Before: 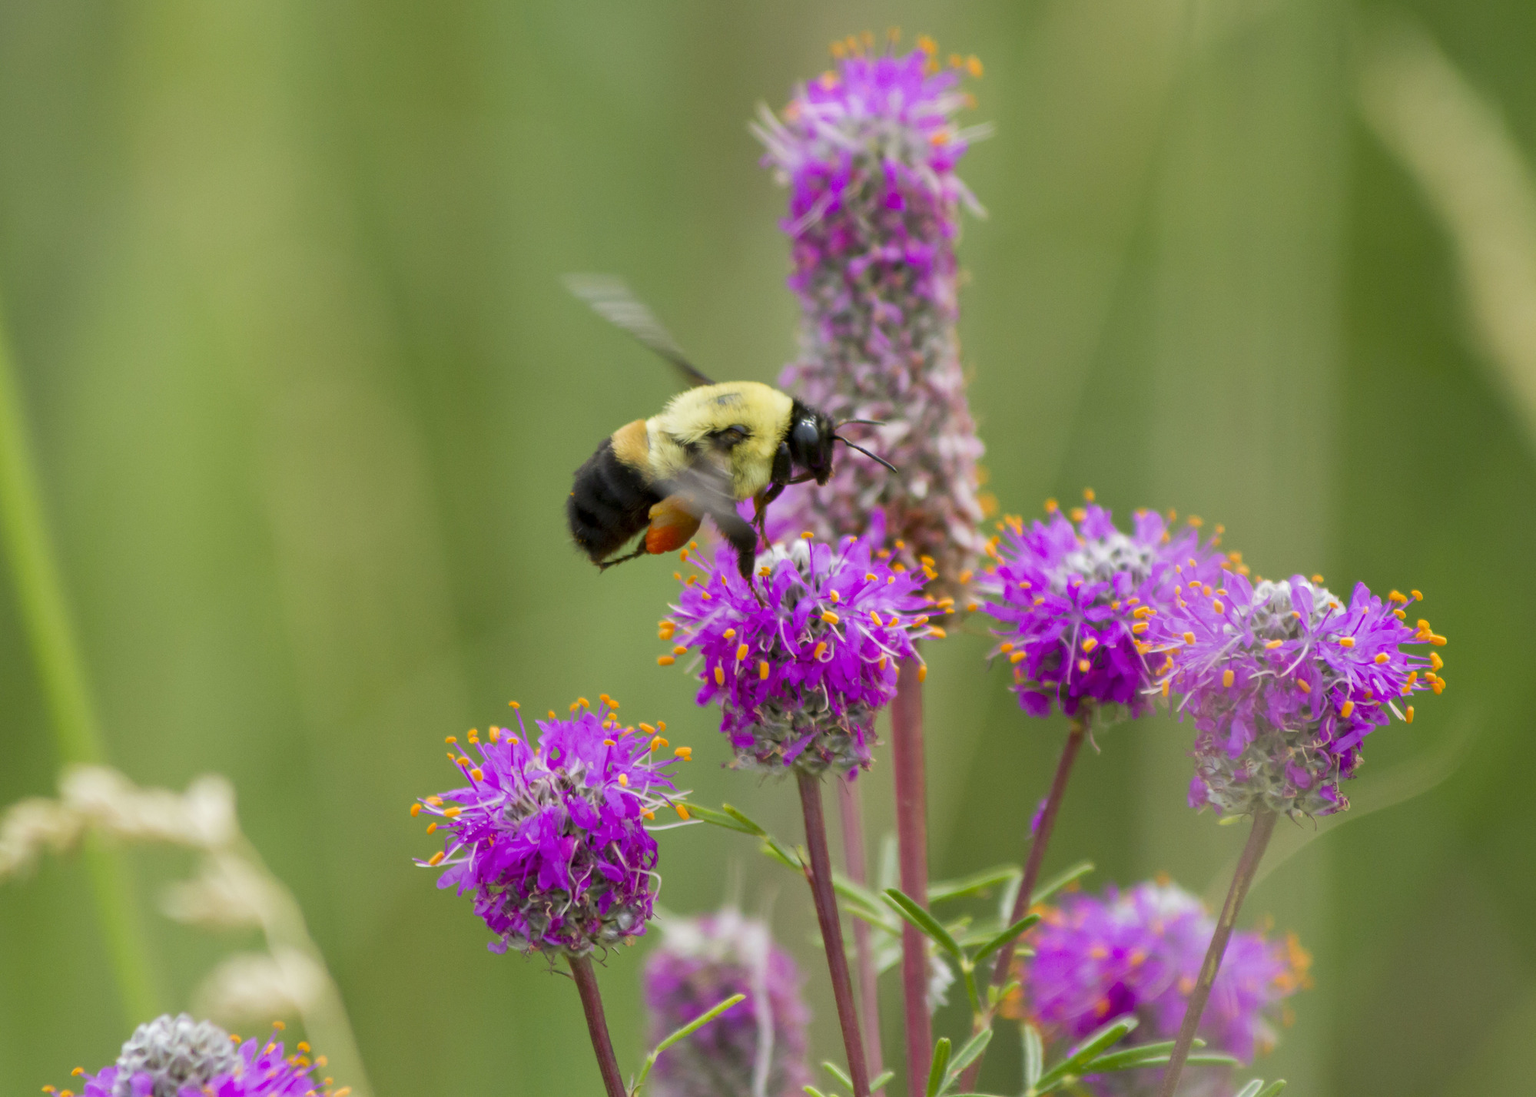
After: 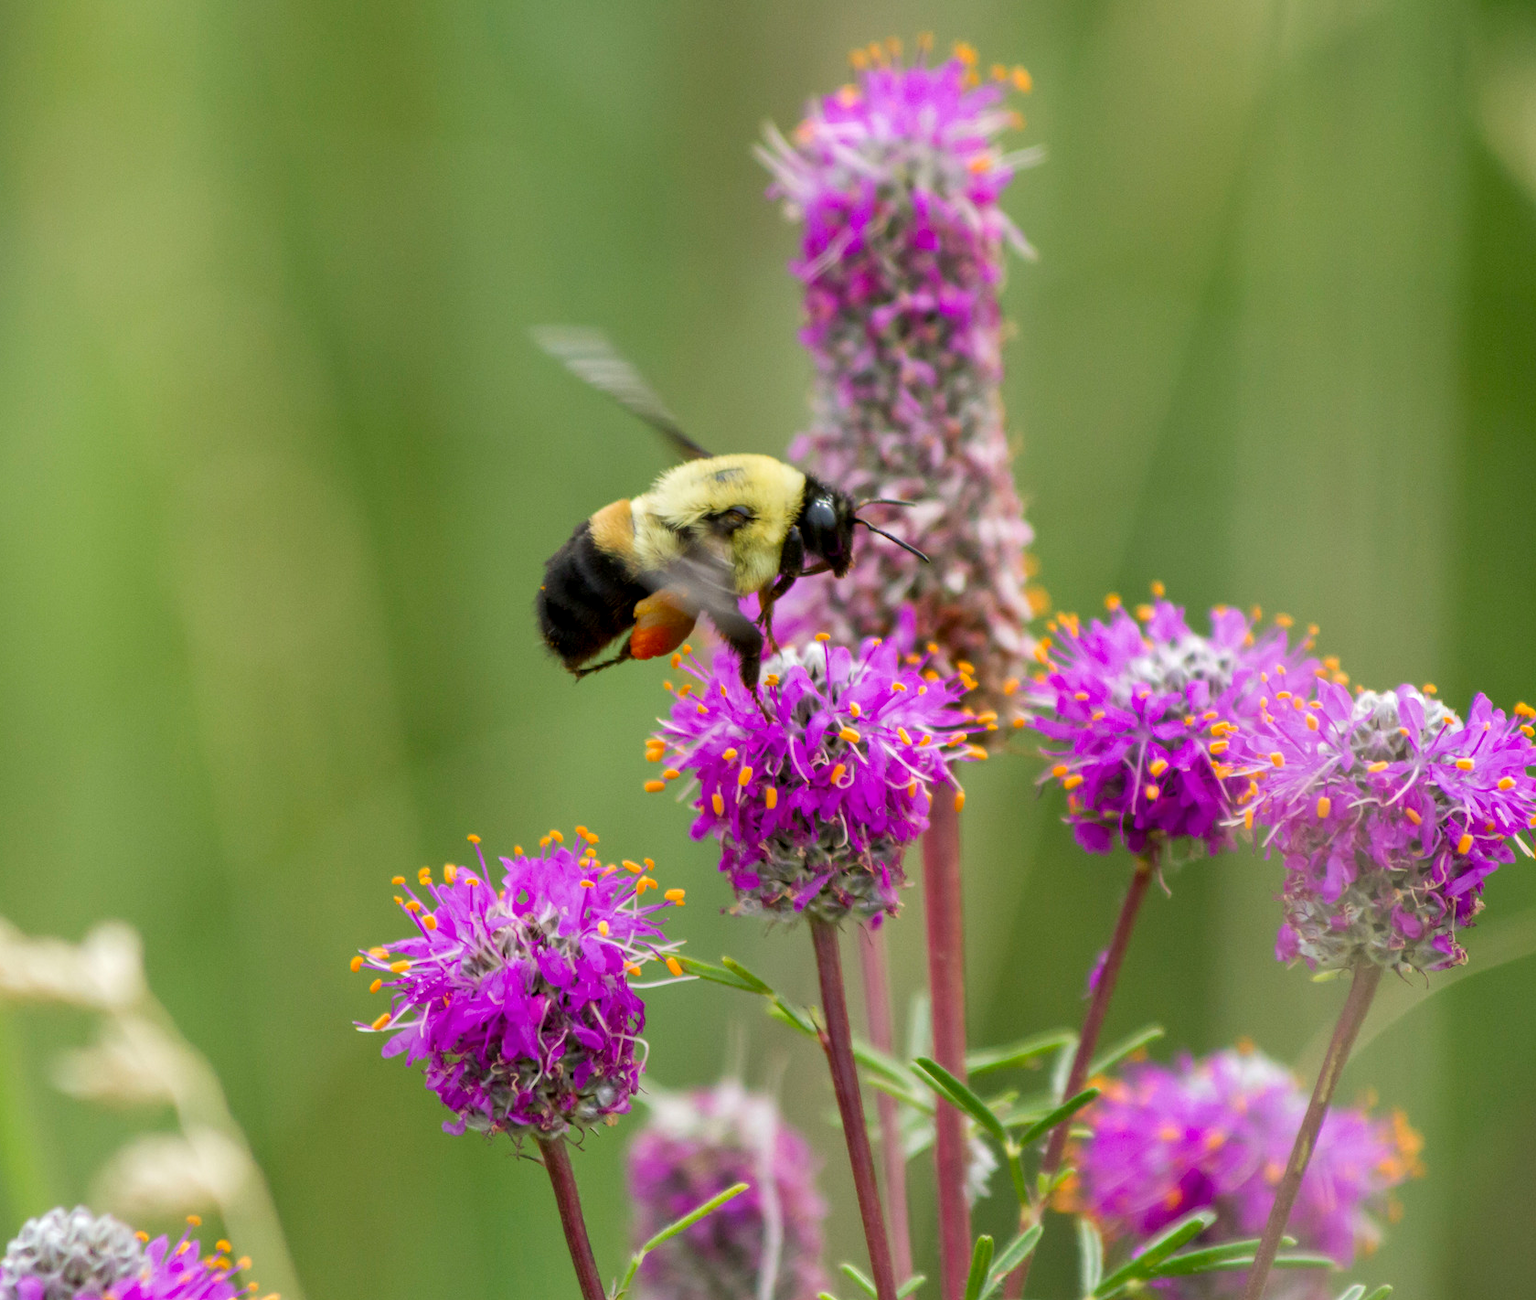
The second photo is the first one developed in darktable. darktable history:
crop: left 7.598%, right 7.873%
local contrast: on, module defaults
